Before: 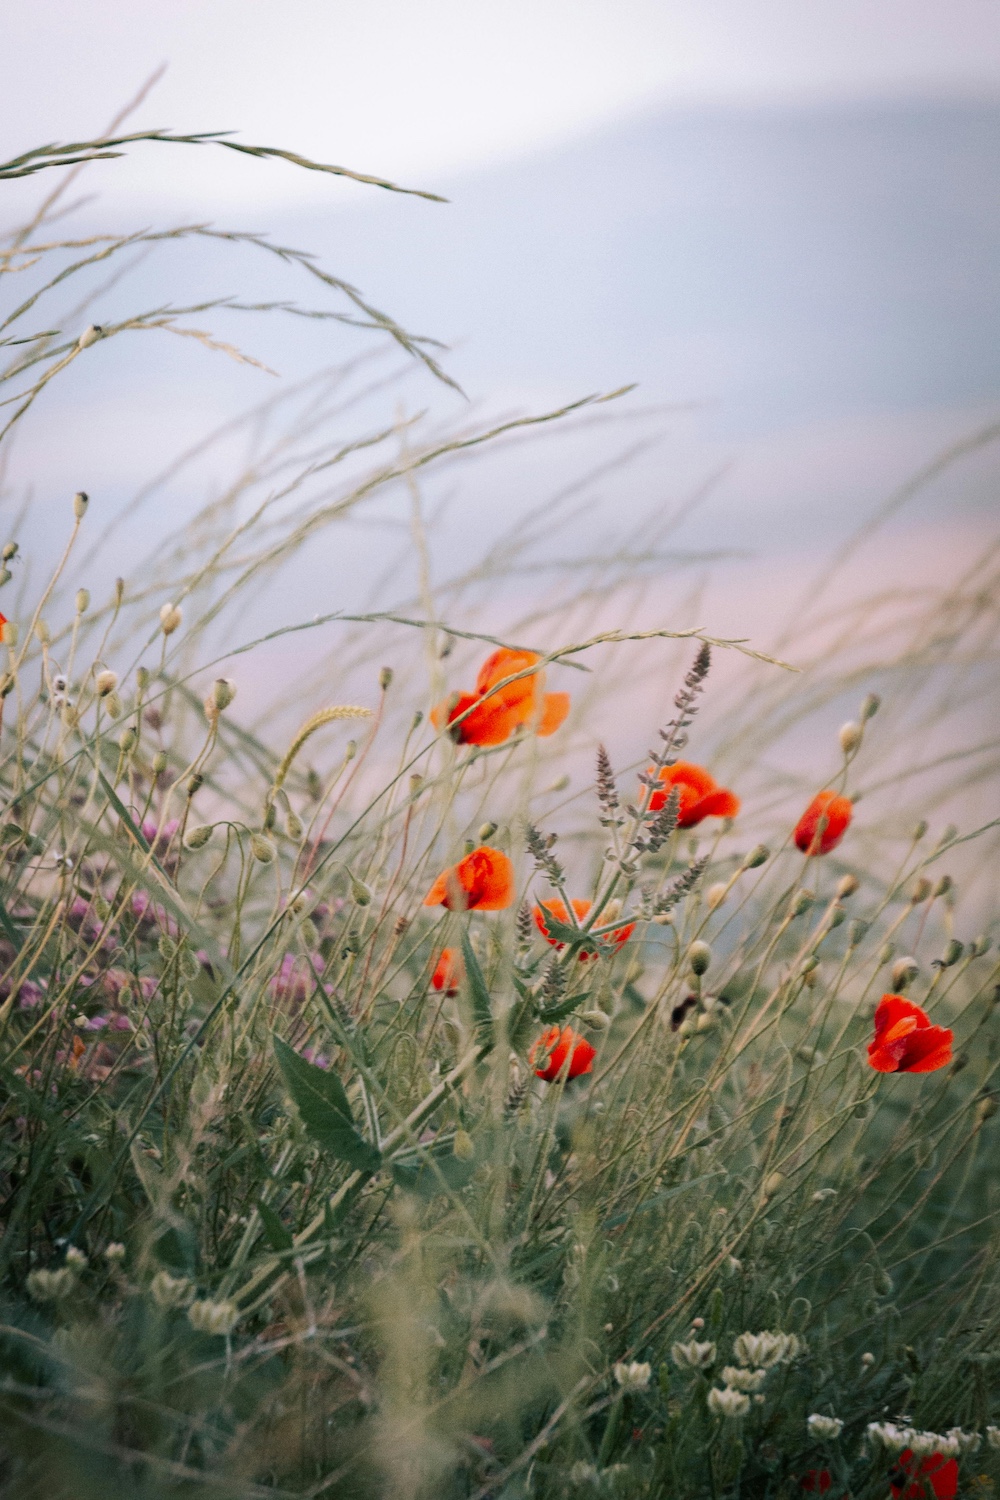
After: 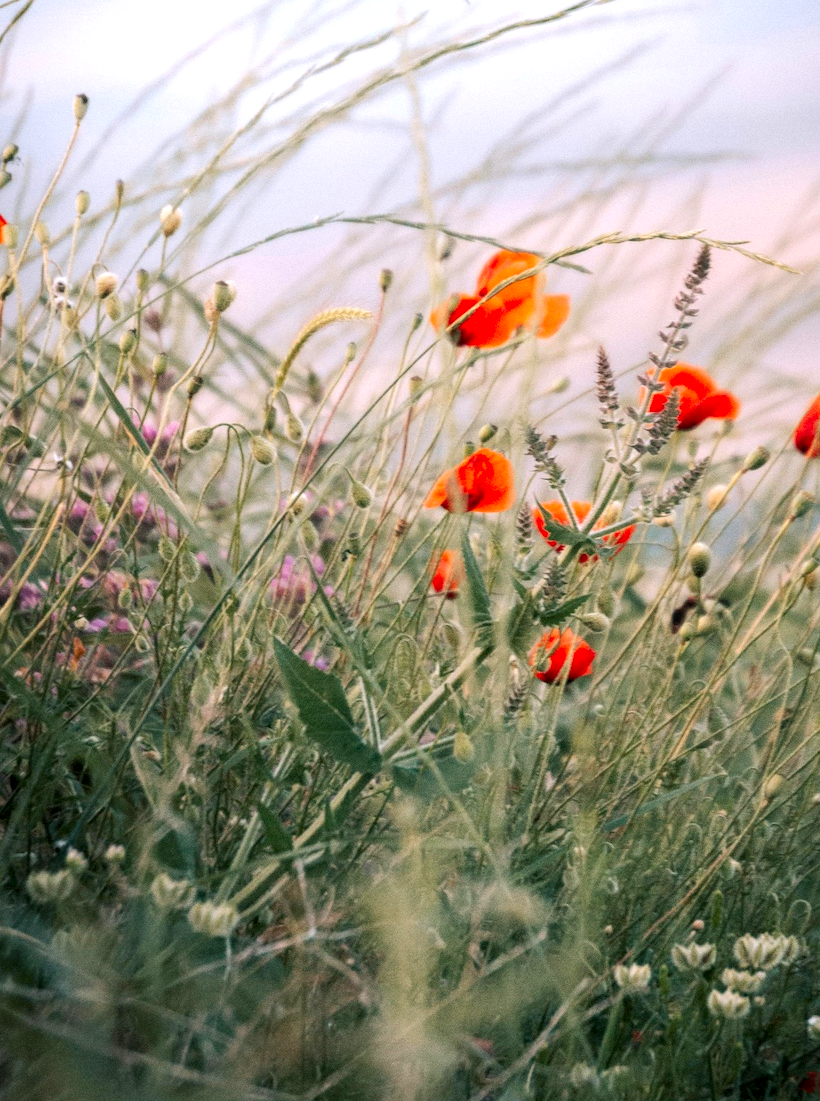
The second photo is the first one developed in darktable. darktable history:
local contrast: on, module defaults
crop: top 26.539%, right 17.98%
contrast brightness saturation: saturation 0.124
exposure: black level correction 0, exposure 0.498 EV, compensate highlight preservation false
